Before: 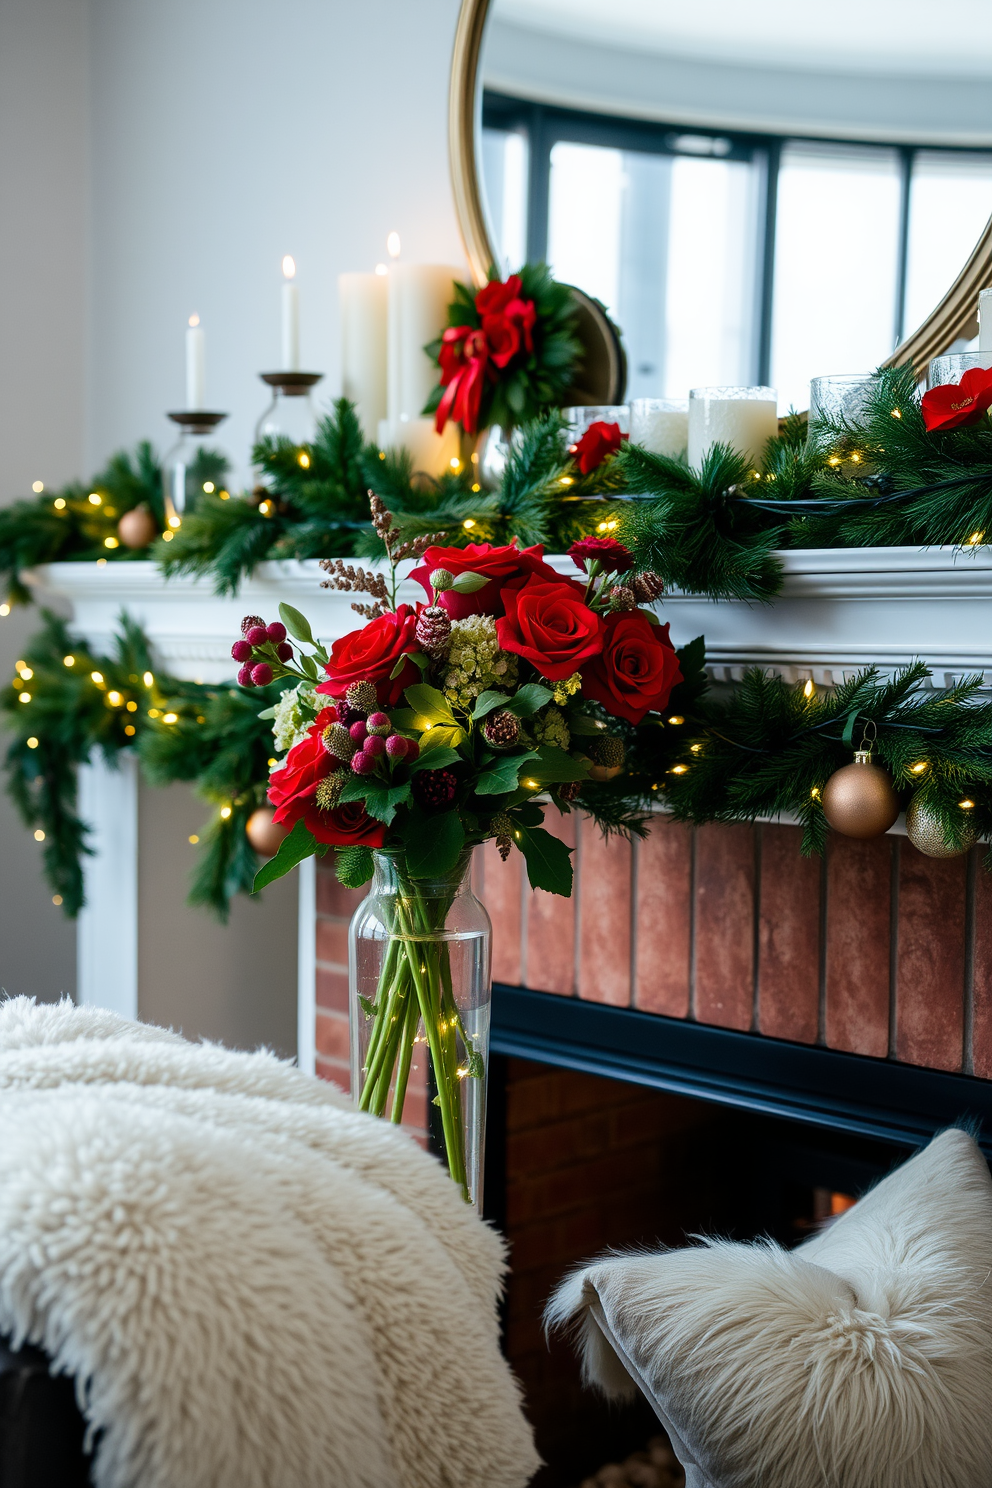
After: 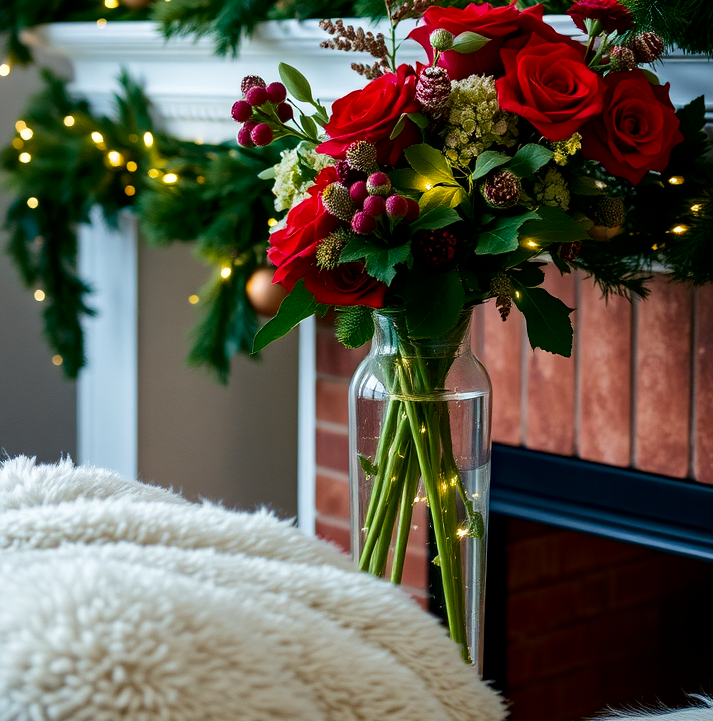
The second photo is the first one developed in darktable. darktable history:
local contrast: mode bilateral grid, contrast 20, coarseness 50, detail 119%, midtone range 0.2
haze removal: compatibility mode true, adaptive false
crop: top 36.345%, right 28.075%, bottom 15.179%
contrast brightness saturation: brightness -0.099
exposure: exposure 0.025 EV, compensate exposure bias true, compensate highlight preservation false
velvia: on, module defaults
